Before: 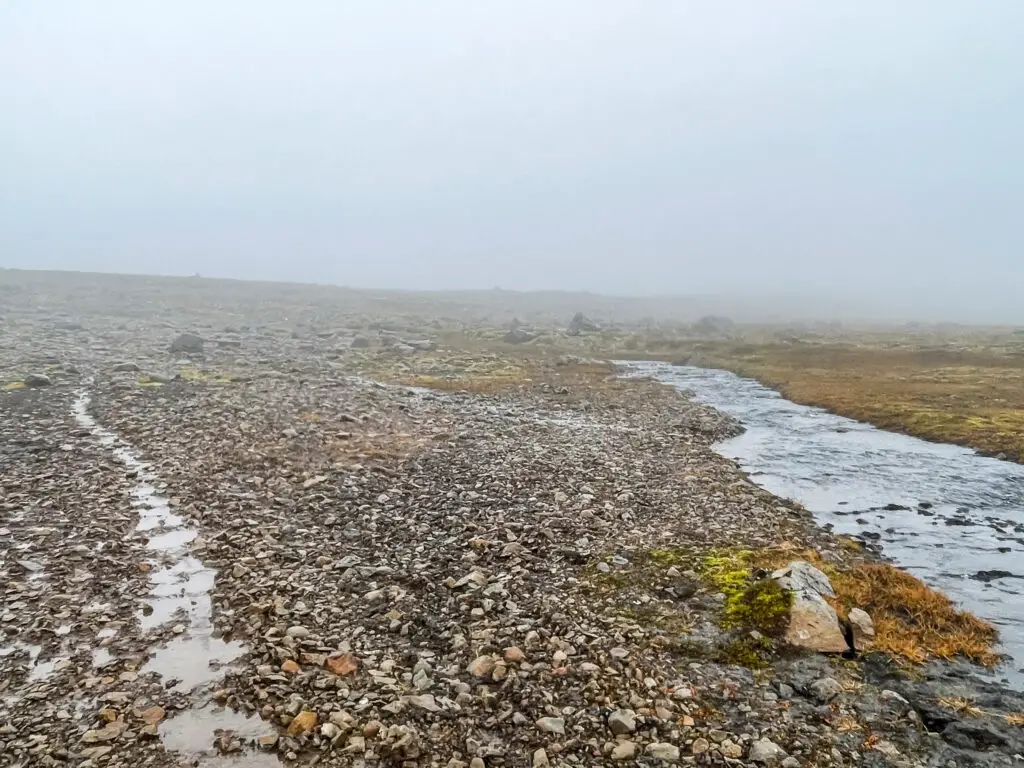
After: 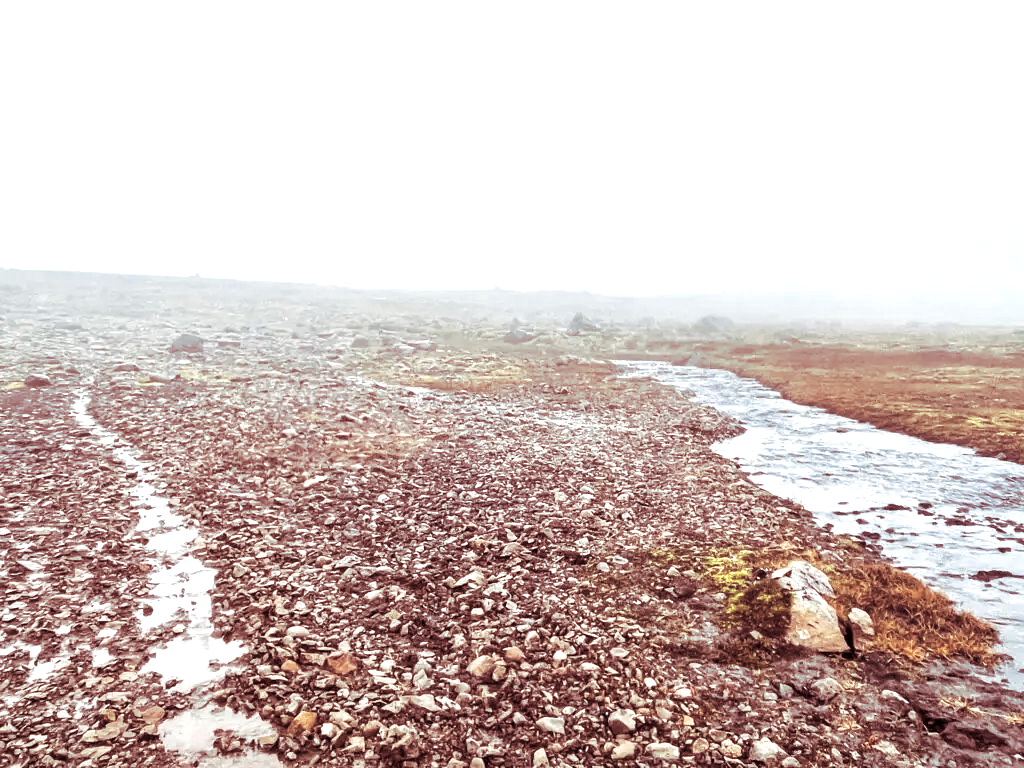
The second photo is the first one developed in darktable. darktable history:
color zones: curves: ch0 [(0, 0.5) (0.125, 0.4) (0.25, 0.5) (0.375, 0.4) (0.5, 0.4) (0.625, 0.35) (0.75, 0.35) (0.875, 0.5)]; ch1 [(0, 0.35) (0.125, 0.45) (0.25, 0.35) (0.375, 0.35) (0.5, 0.35) (0.625, 0.35) (0.75, 0.45) (0.875, 0.35)]; ch2 [(0, 0.6) (0.125, 0.5) (0.25, 0.5) (0.375, 0.6) (0.5, 0.6) (0.625, 0.5) (0.75, 0.5) (0.875, 0.5)]
exposure: black level correction 0, exposure 1 EV, compensate exposure bias true, compensate highlight preservation false
color balance rgb: perceptual saturation grading › global saturation 20%, perceptual saturation grading › highlights -25%, perceptual saturation grading › shadows 25%
split-toning: highlights › saturation 0, balance -61.83
